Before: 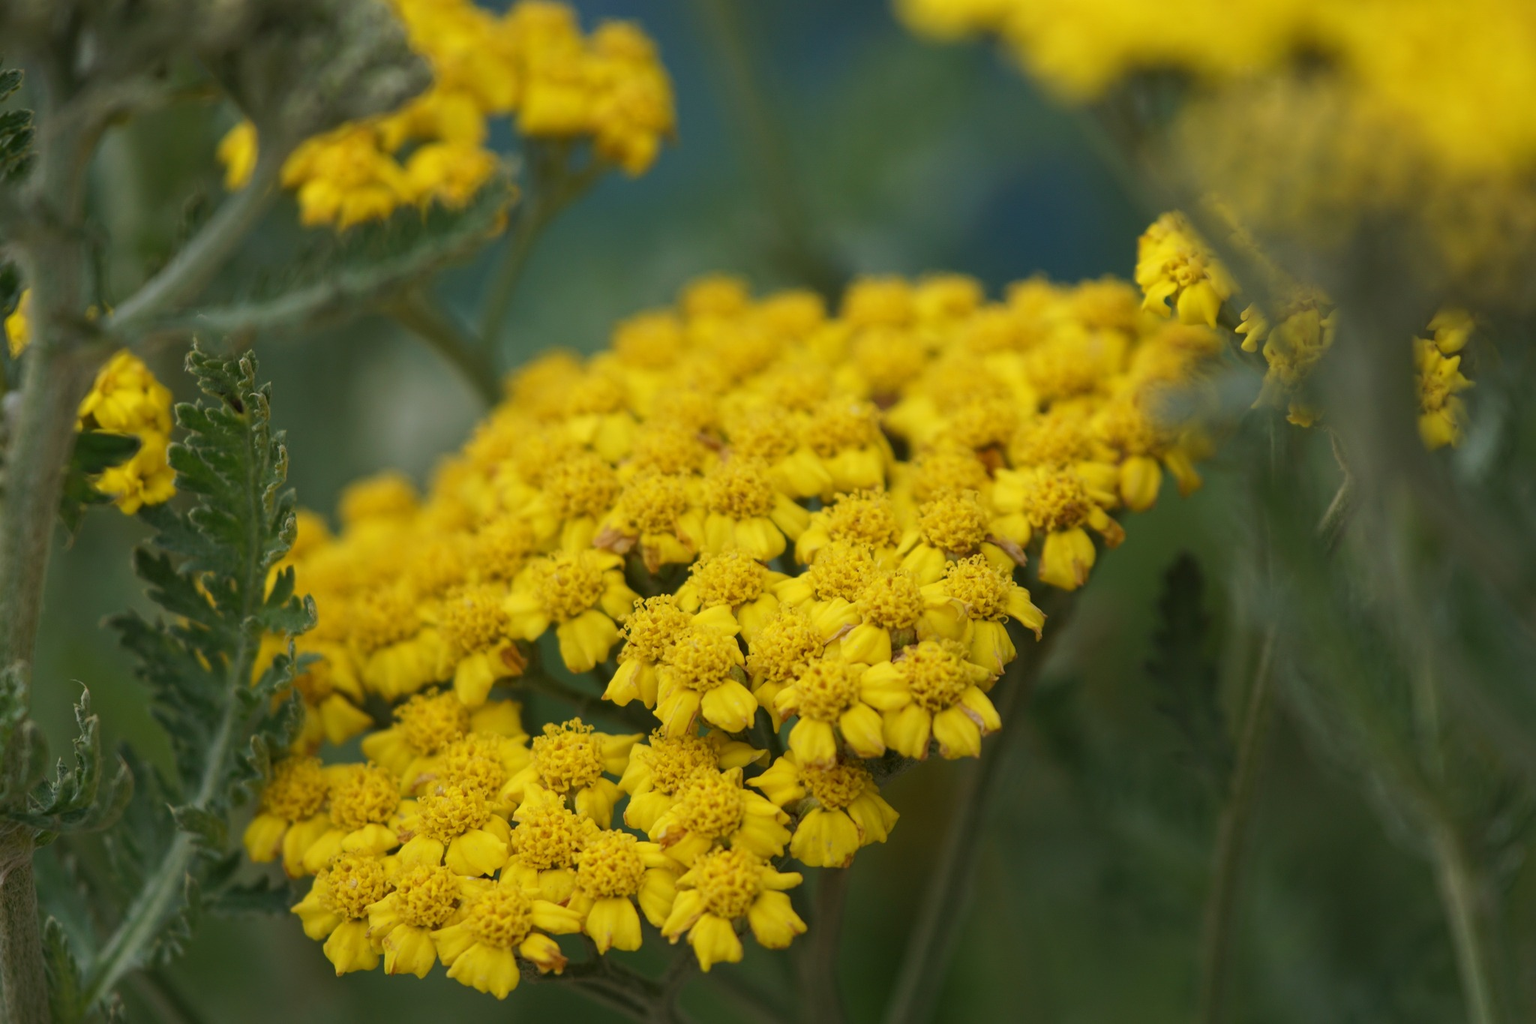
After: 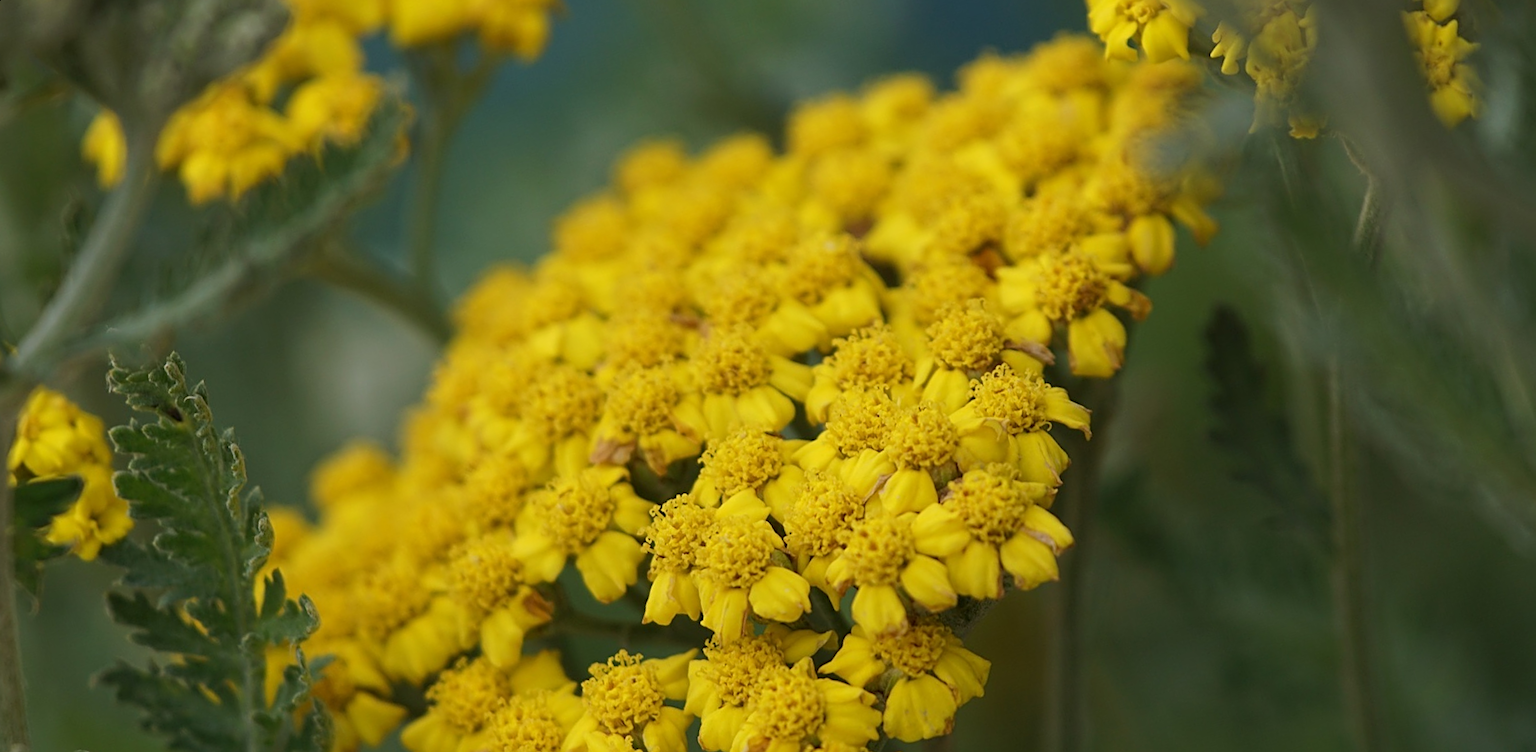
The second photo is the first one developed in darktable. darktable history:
sharpen: on, module defaults
rotate and perspective: rotation -14.8°, crop left 0.1, crop right 0.903, crop top 0.25, crop bottom 0.748
exposure: compensate highlight preservation false
